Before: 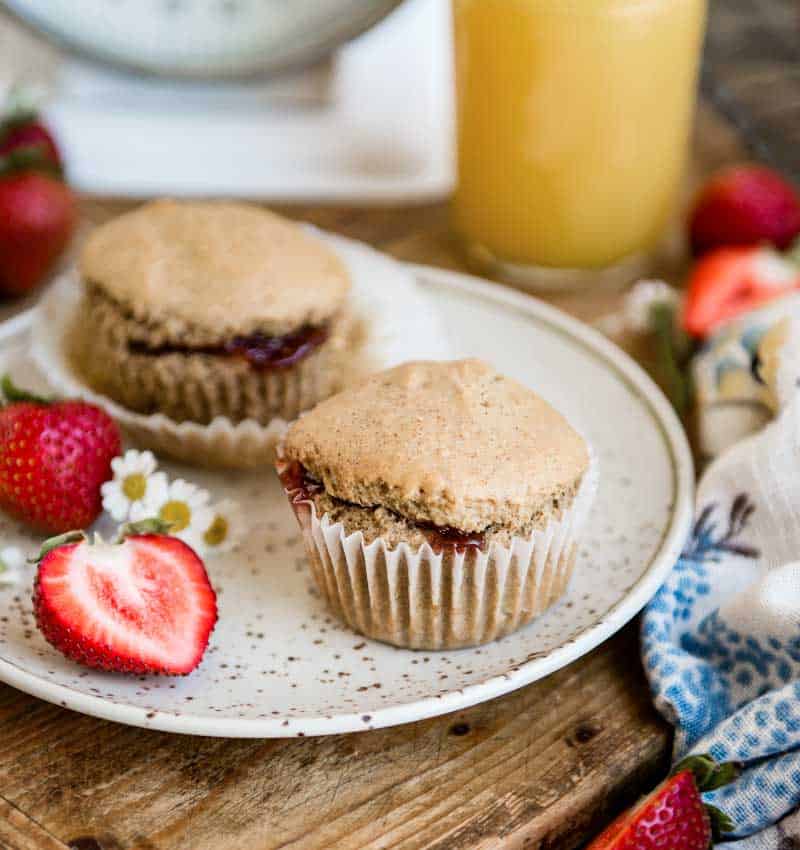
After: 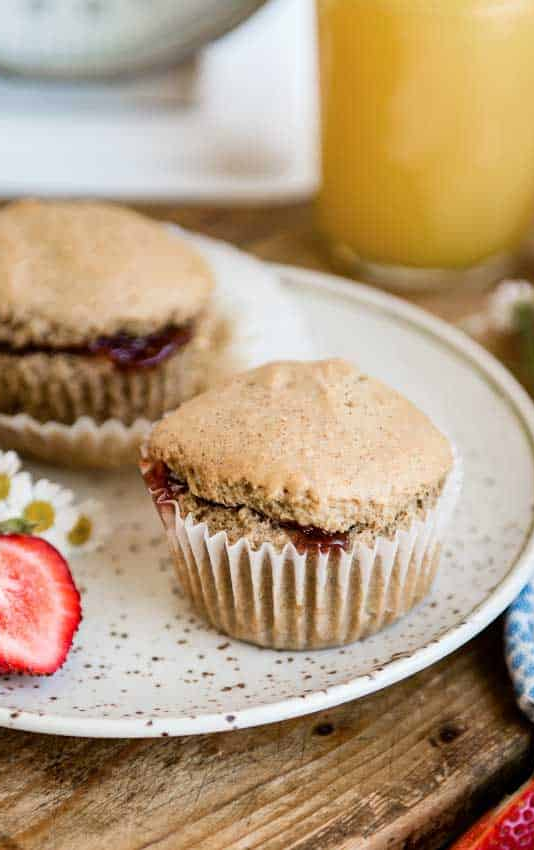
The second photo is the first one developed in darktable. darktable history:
crop: left 17.039%, right 16.102%
